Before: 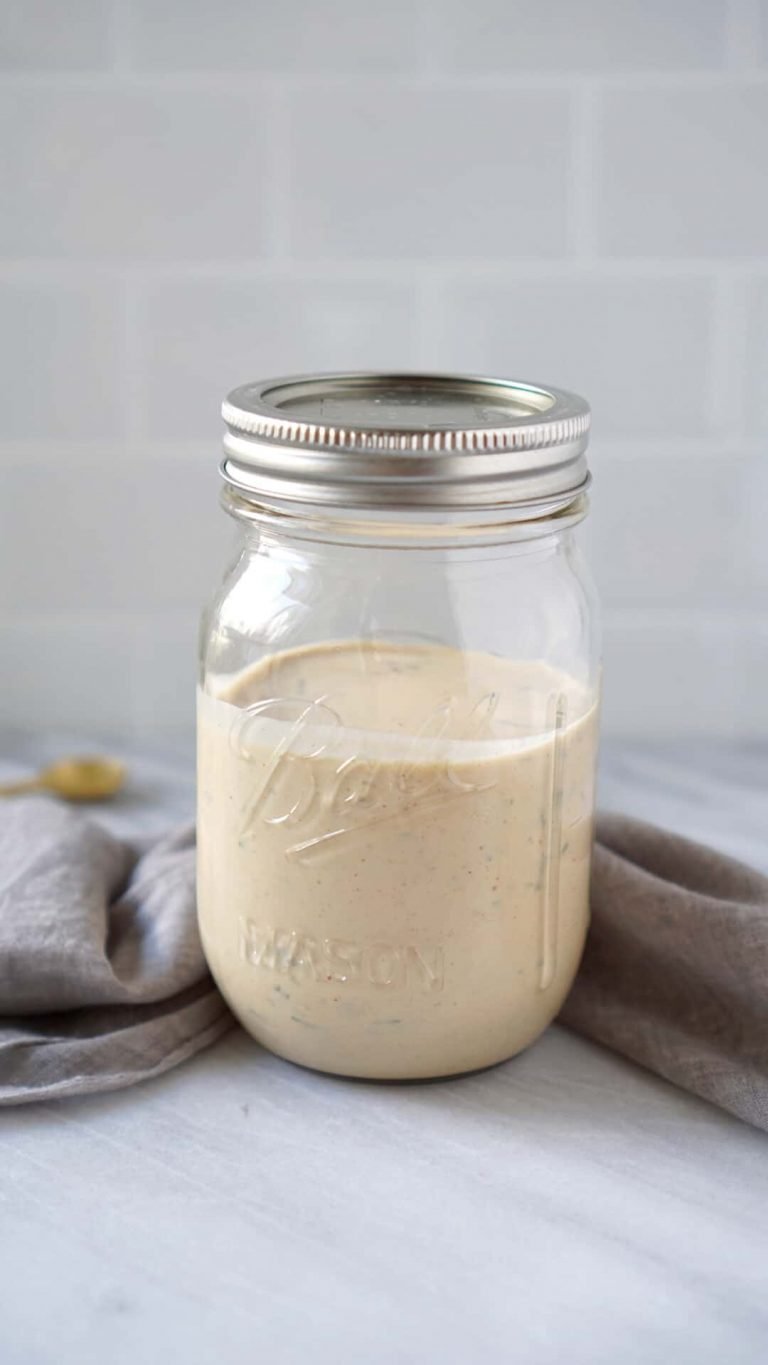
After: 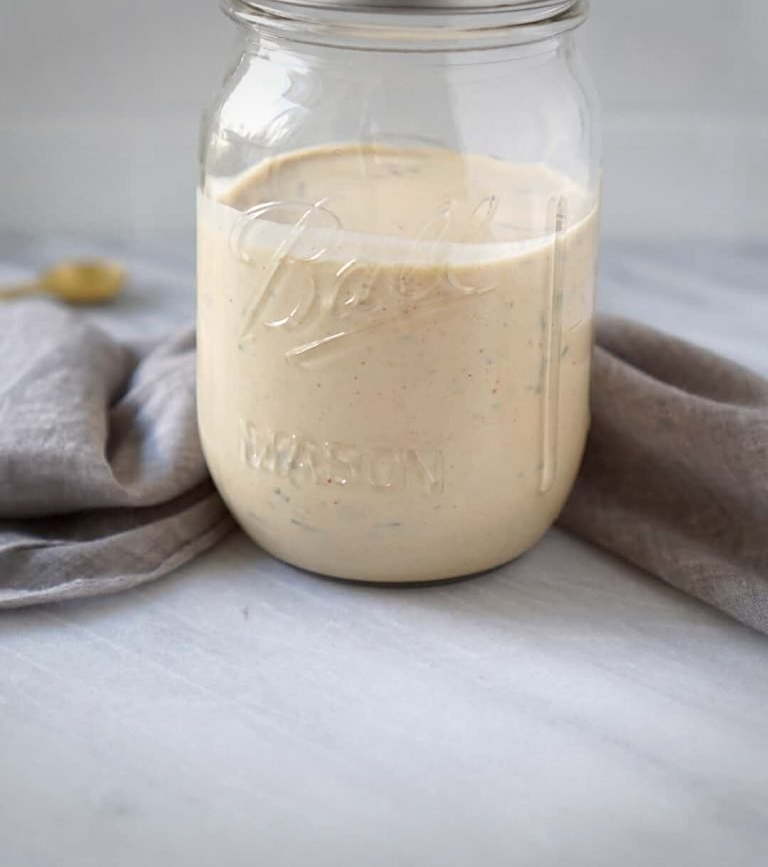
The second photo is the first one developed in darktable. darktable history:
sharpen: amount 0.2
vignetting: fall-off start 100%, brightness -0.282, width/height ratio 1.31
crop and rotate: top 36.435%
